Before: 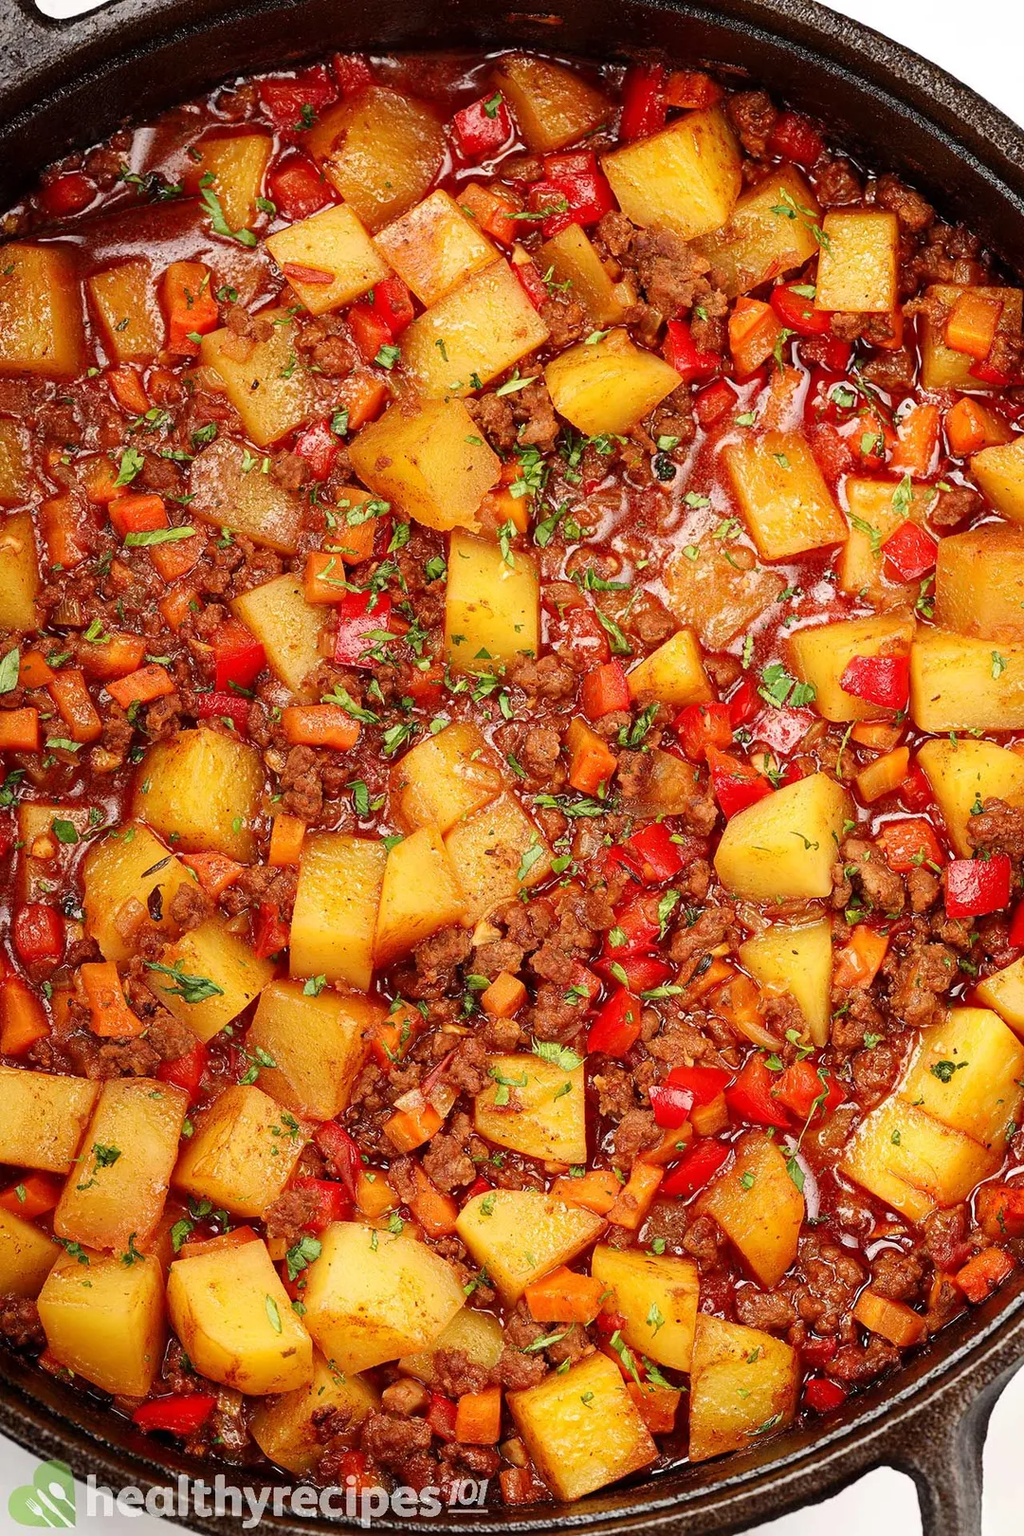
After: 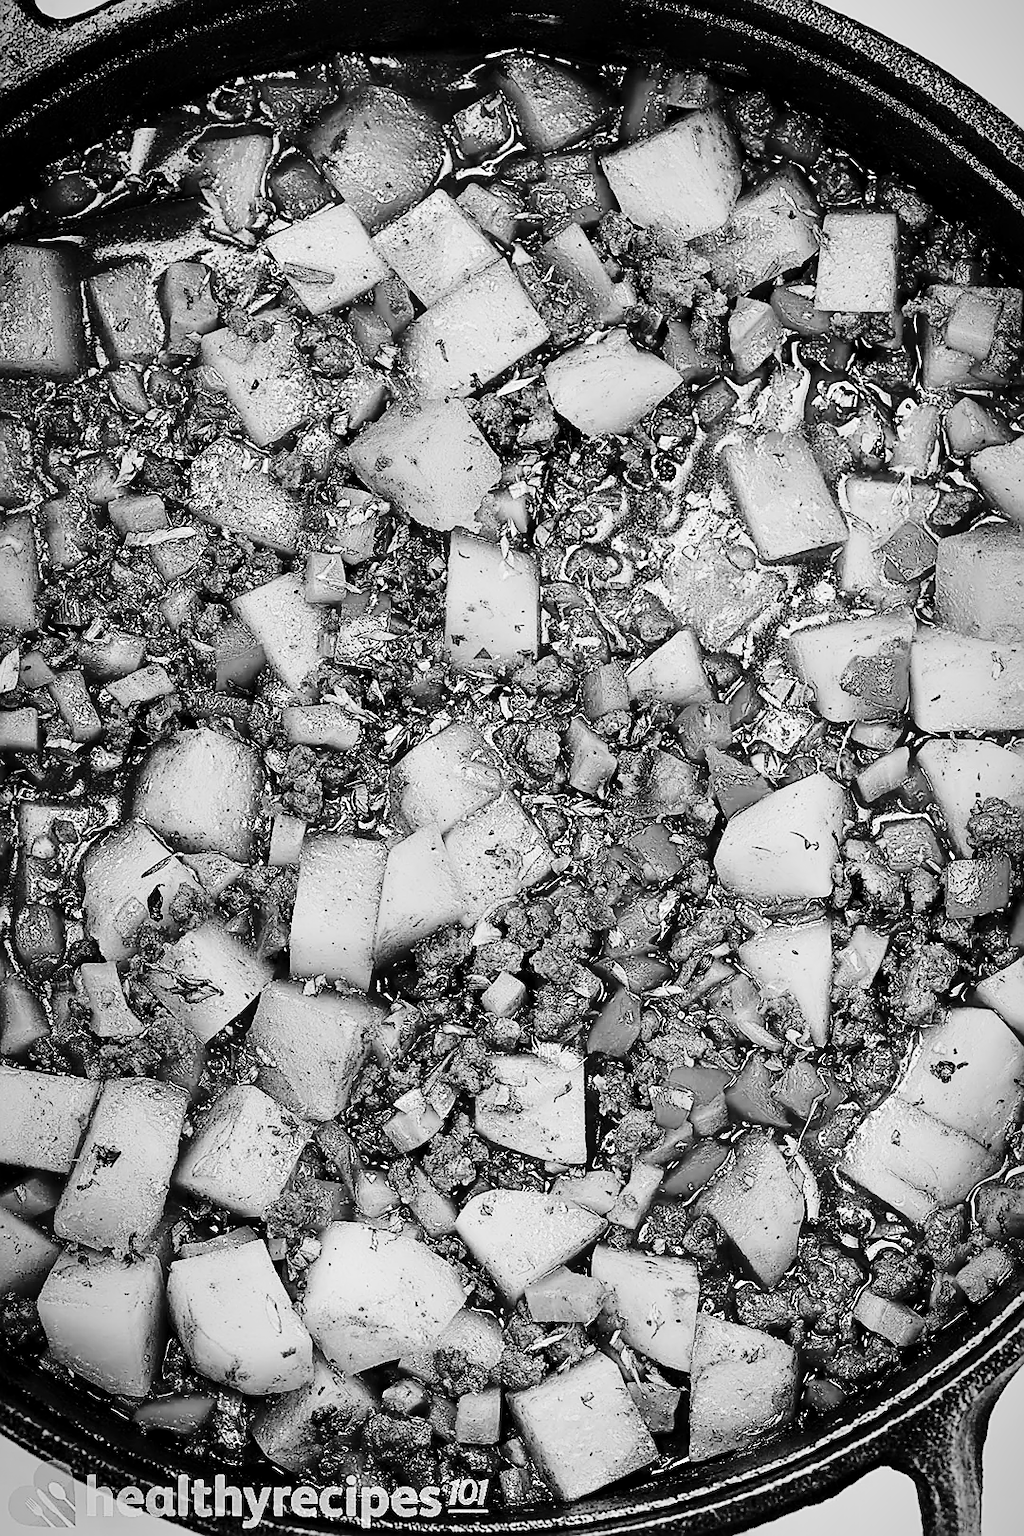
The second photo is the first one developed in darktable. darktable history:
contrast equalizer: y [[0.524, 0.538, 0.547, 0.548, 0.538, 0.524], [0.5 ×6], [0.5 ×6], [0 ×6], [0 ×6]]
sharpen: radius 1.4, amount 1.25, threshold 0.7
monochrome: on, module defaults
color correction: highlights a* 10.12, highlights b* 39.04, shadows a* 14.62, shadows b* 3.37
vignetting: fall-off radius 70%, automatic ratio true
tone curve: curves: ch0 [(0, 0) (0.179, 0.073) (0.265, 0.147) (0.463, 0.553) (0.51, 0.635) (0.716, 0.863) (1, 0.997)], color space Lab, linked channels, preserve colors none
